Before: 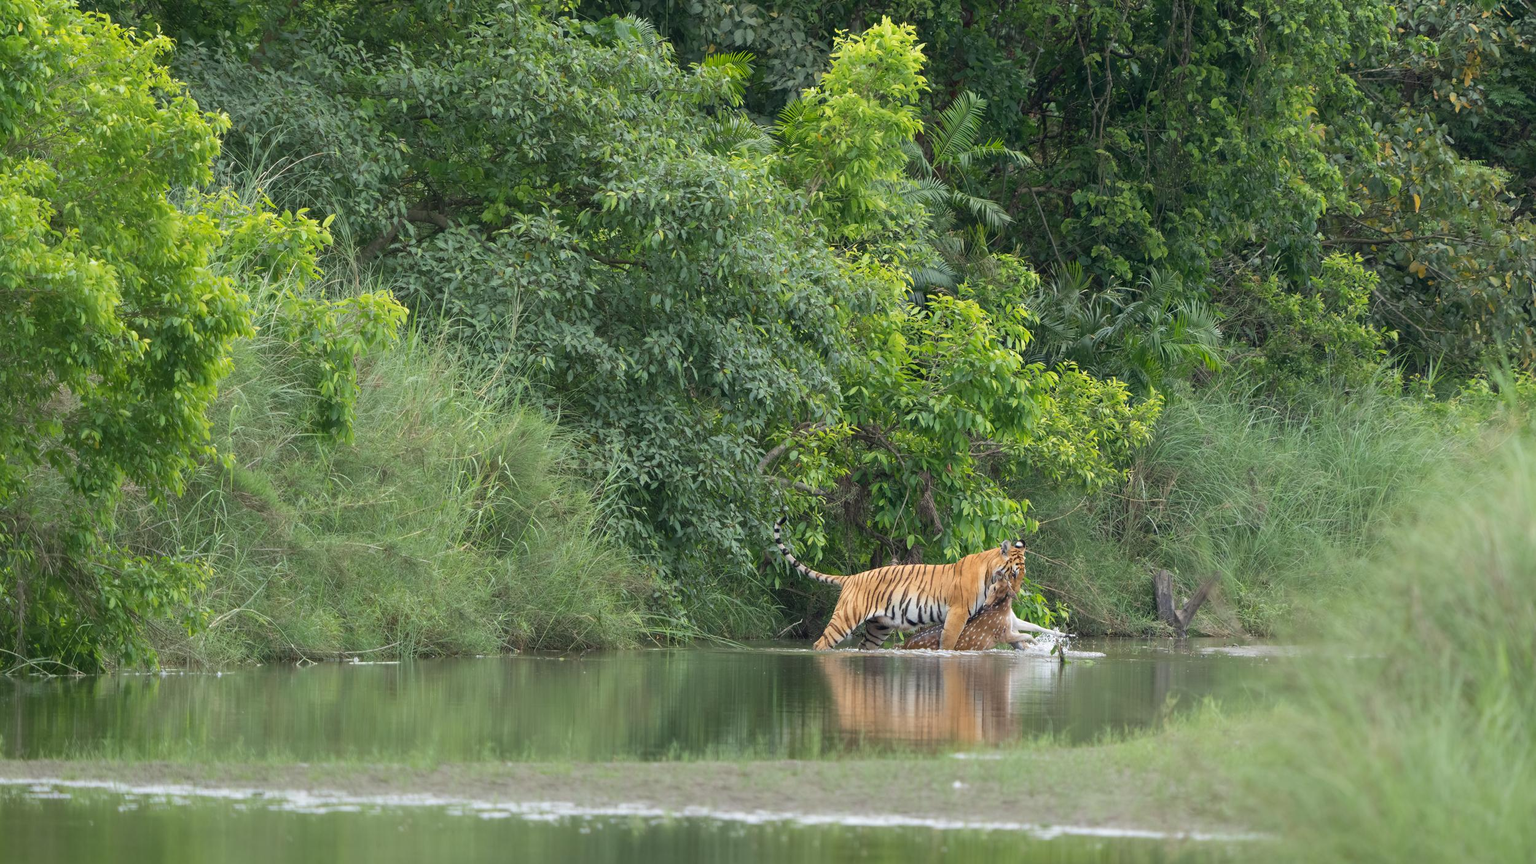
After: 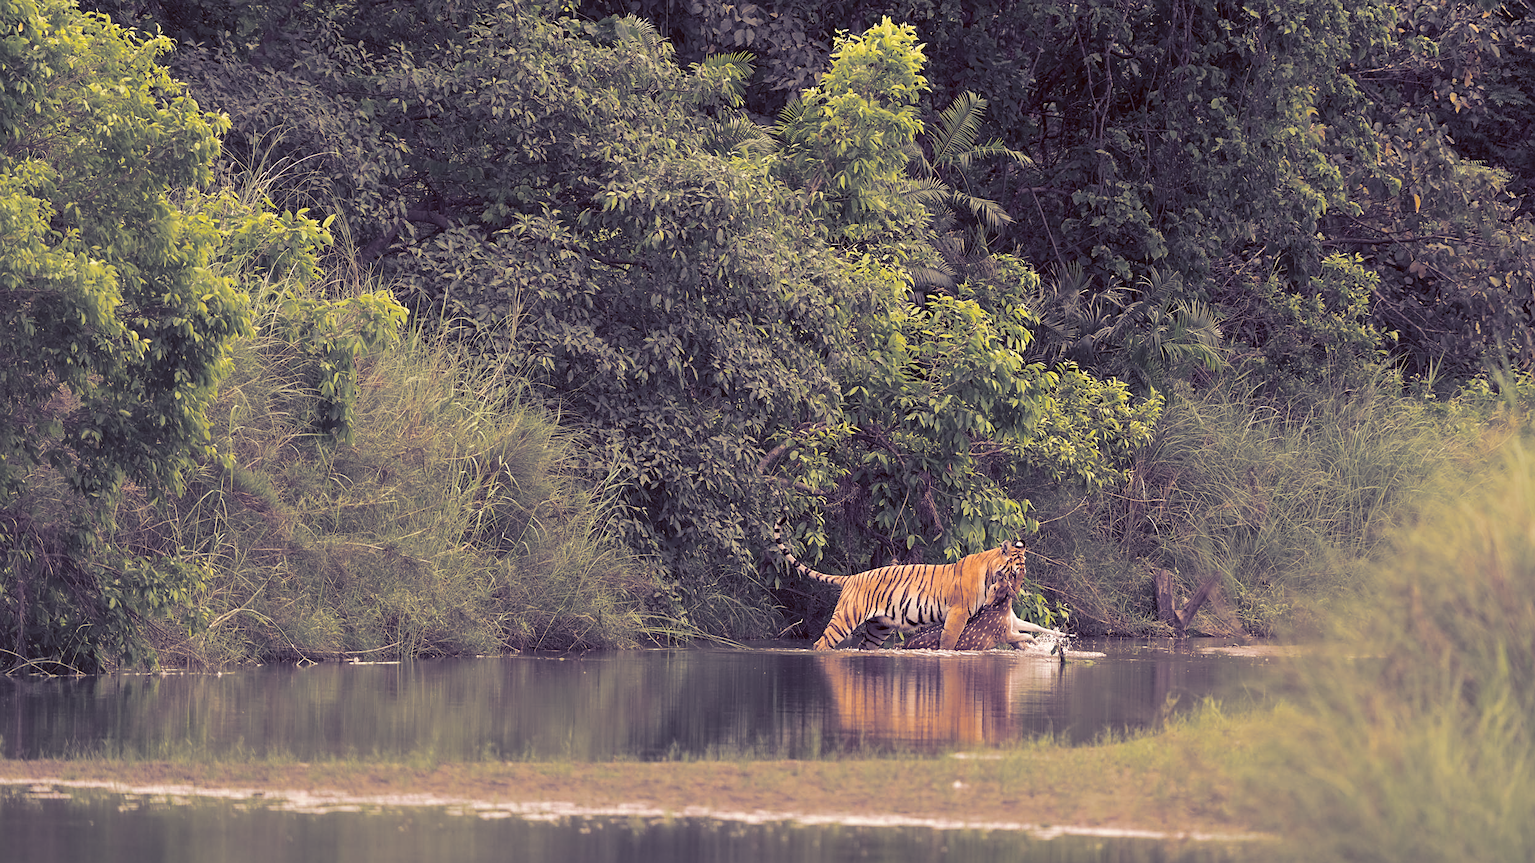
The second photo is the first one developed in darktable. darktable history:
sharpen: on, module defaults
color correction: highlights a* 9.03, highlights b* 8.71, shadows a* 40, shadows b* 40, saturation 0.8
split-toning: shadows › hue 226.8°, shadows › saturation 0.84
